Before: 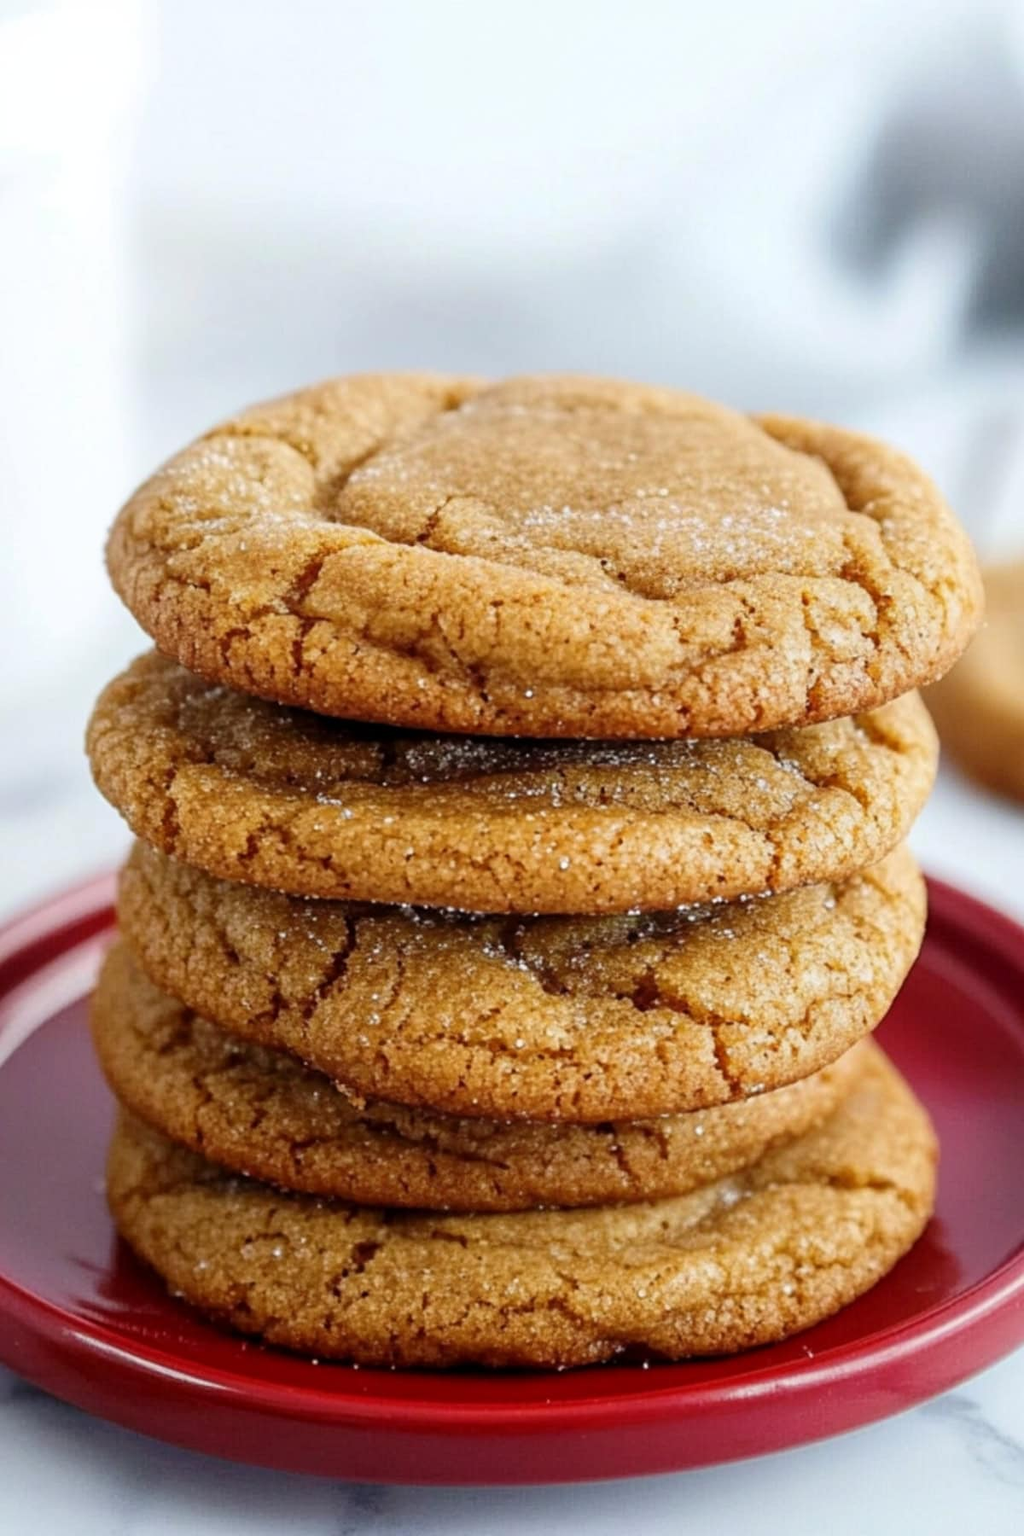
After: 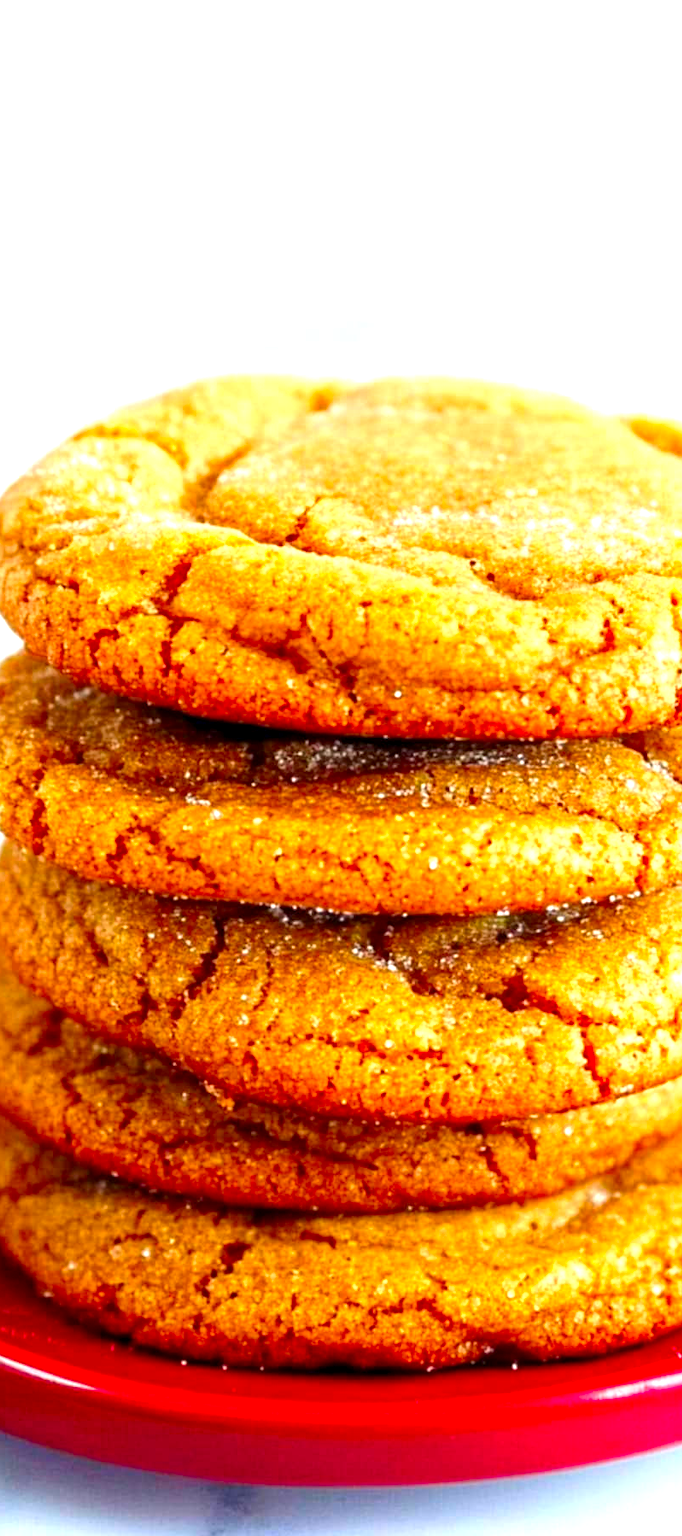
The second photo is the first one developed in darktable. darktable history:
crop and rotate: left 12.906%, right 20.498%
exposure: black level correction 0.001, exposure 1.037 EV, compensate highlight preservation false
color correction: highlights b* -0.003, saturation 1.79
